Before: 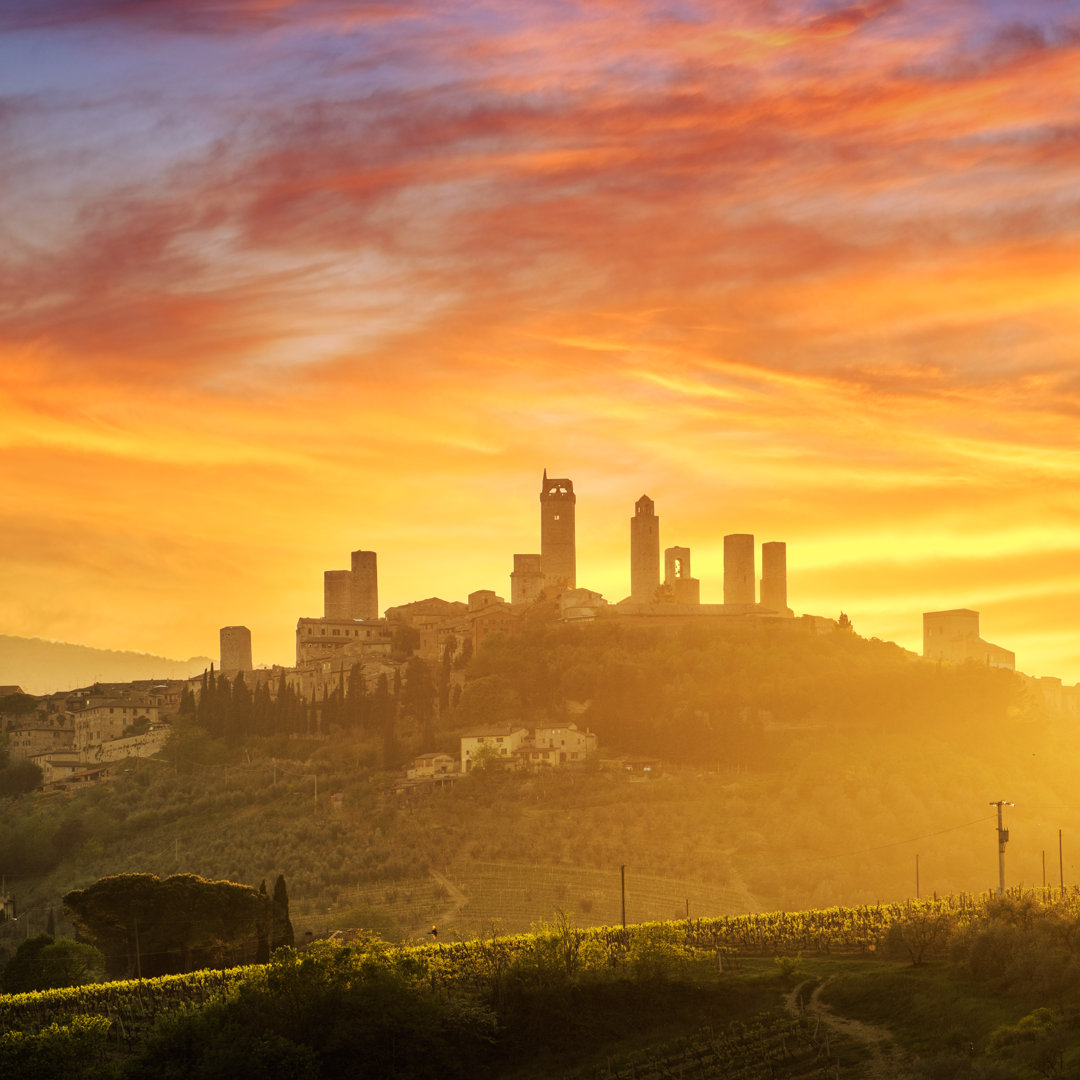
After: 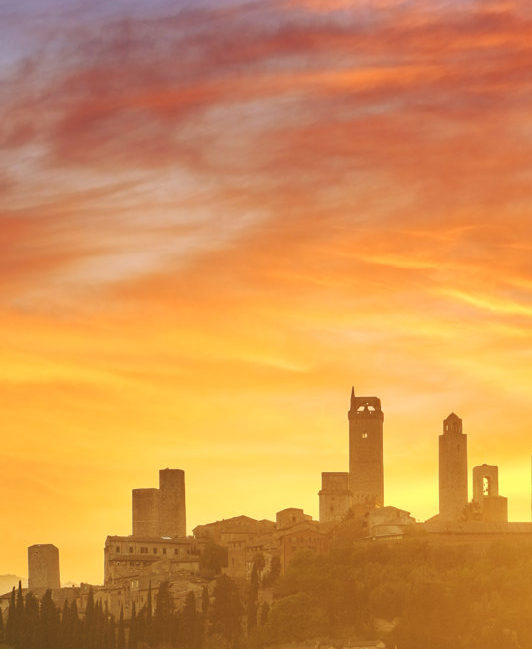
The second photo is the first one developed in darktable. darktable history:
crop: left 17.835%, top 7.675%, right 32.881%, bottom 32.213%
